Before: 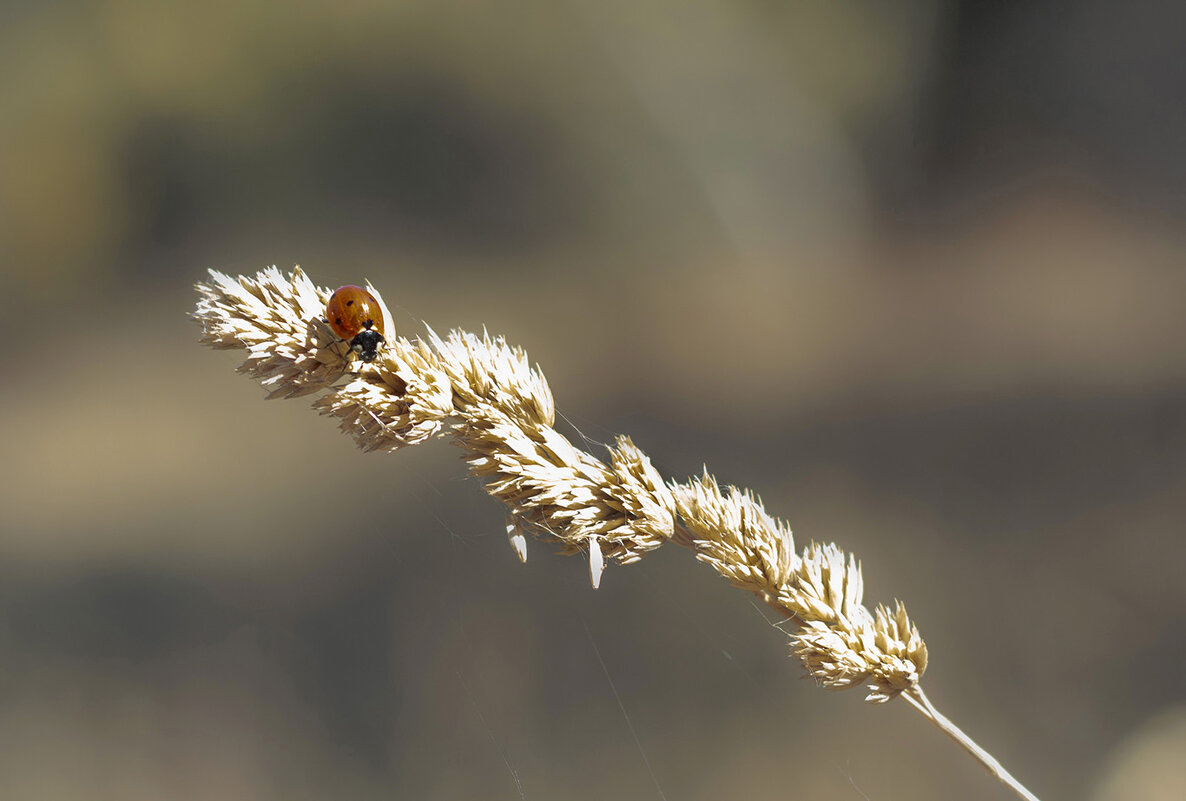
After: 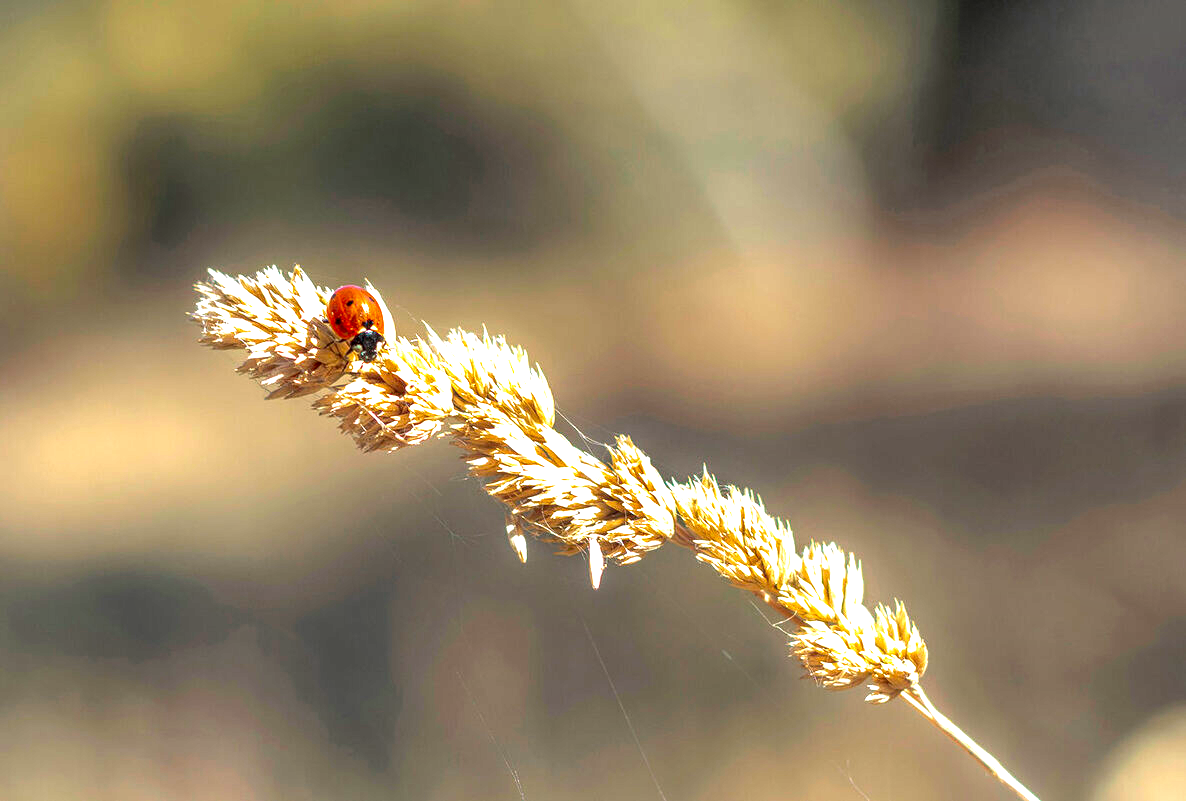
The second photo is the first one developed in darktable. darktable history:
base curve: curves: ch0 [(0, 0) (0.303, 0.277) (1, 1)], preserve colors none
exposure: black level correction 0, exposure 1 EV, compensate highlight preservation false
color correction: highlights b* 0.009, saturation 1.36
contrast brightness saturation: contrast -0.106
local contrast: highlights 65%, shadows 54%, detail 169%, midtone range 0.509
